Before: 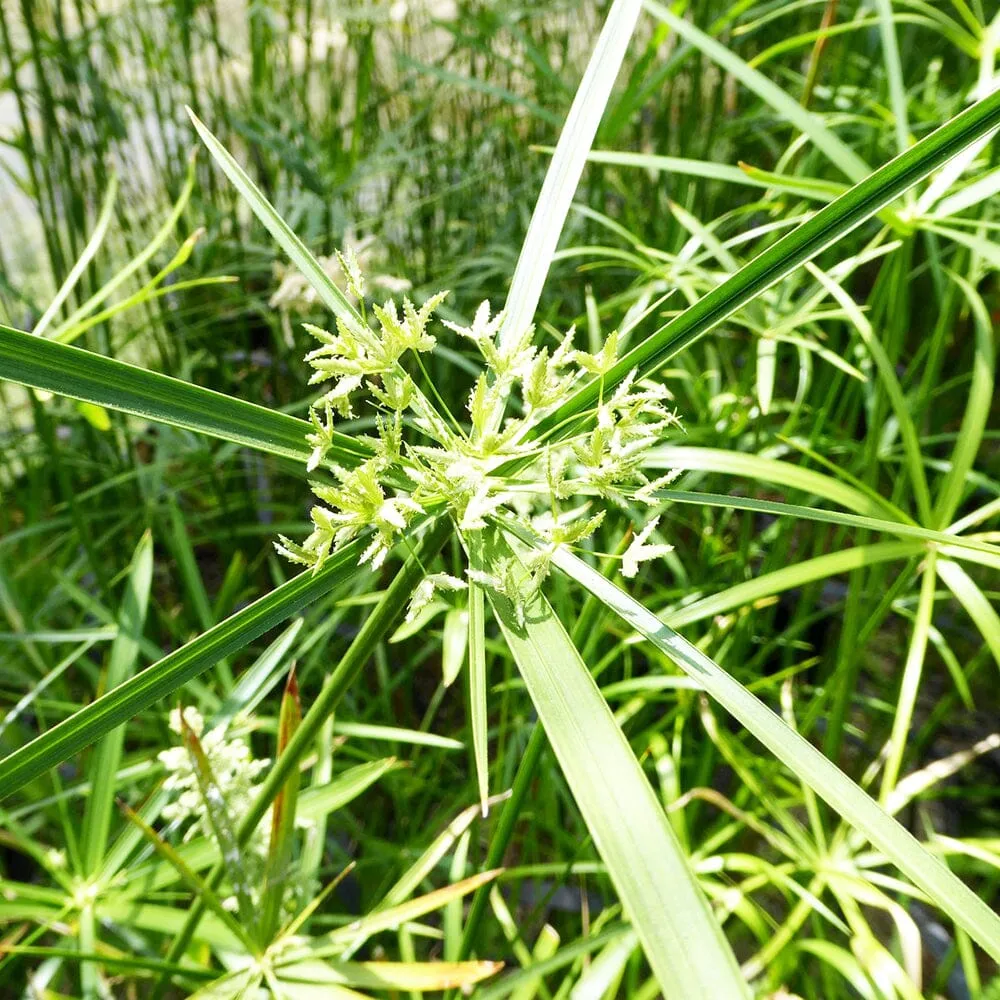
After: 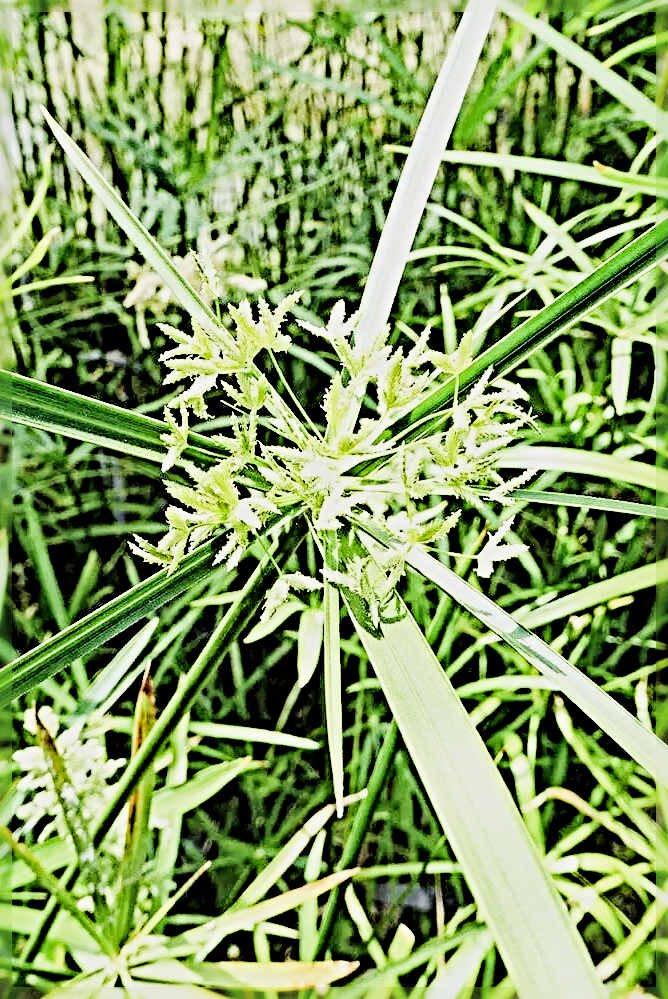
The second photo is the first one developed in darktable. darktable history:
filmic rgb: black relative exposure -3.13 EV, white relative exposure 7.03 EV, hardness 1.47, contrast 1.346
tone equalizer: mask exposure compensation -0.516 EV
crop and rotate: left 14.501%, right 18.66%
sharpen: radius 6.247, amount 1.811, threshold 0.116
exposure: black level correction -0.005, exposure 1.001 EV, compensate highlight preservation false
